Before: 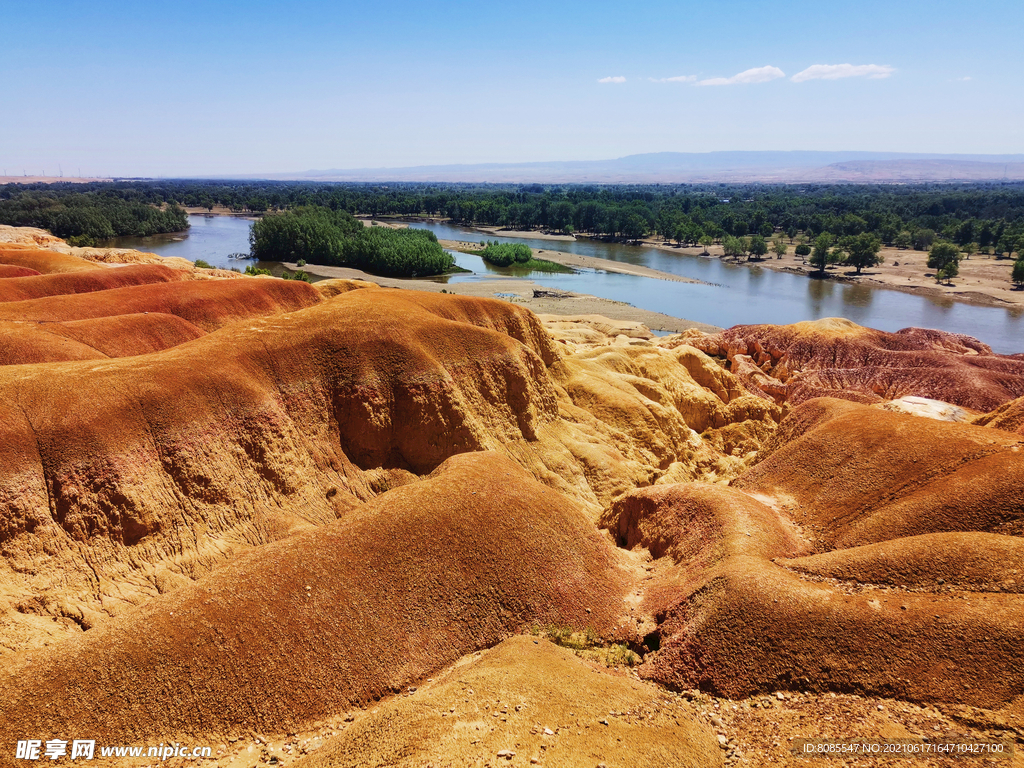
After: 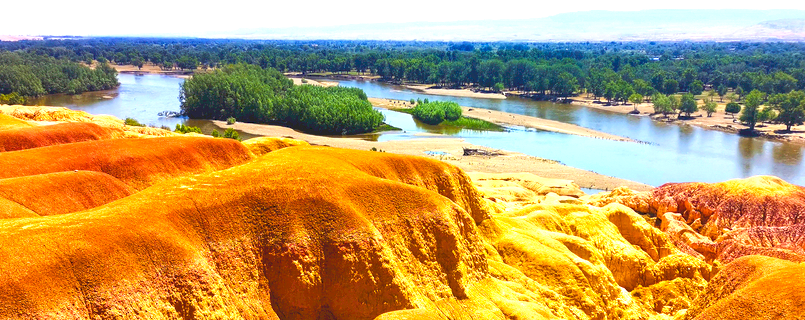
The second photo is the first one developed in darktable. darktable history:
tone equalizer: -8 EV 1.02 EV, -7 EV 0.993 EV, -6 EV 0.964 EV, -5 EV 0.996 EV, -4 EV 1.03 EV, -3 EV 0.721 EV, -2 EV 0.474 EV, -1 EV 0.224 EV
crop: left 6.866%, top 18.527%, right 14.463%, bottom 39.697%
exposure: black level correction 0, exposure 1.102 EV, compensate highlight preservation false
color balance rgb: linear chroma grading › mid-tones 7.502%, perceptual saturation grading › global saturation 1.103%, perceptual saturation grading › highlights -2.097%, perceptual saturation grading › mid-tones 3.507%, perceptual saturation grading › shadows 8.72%, global vibrance 50.139%
